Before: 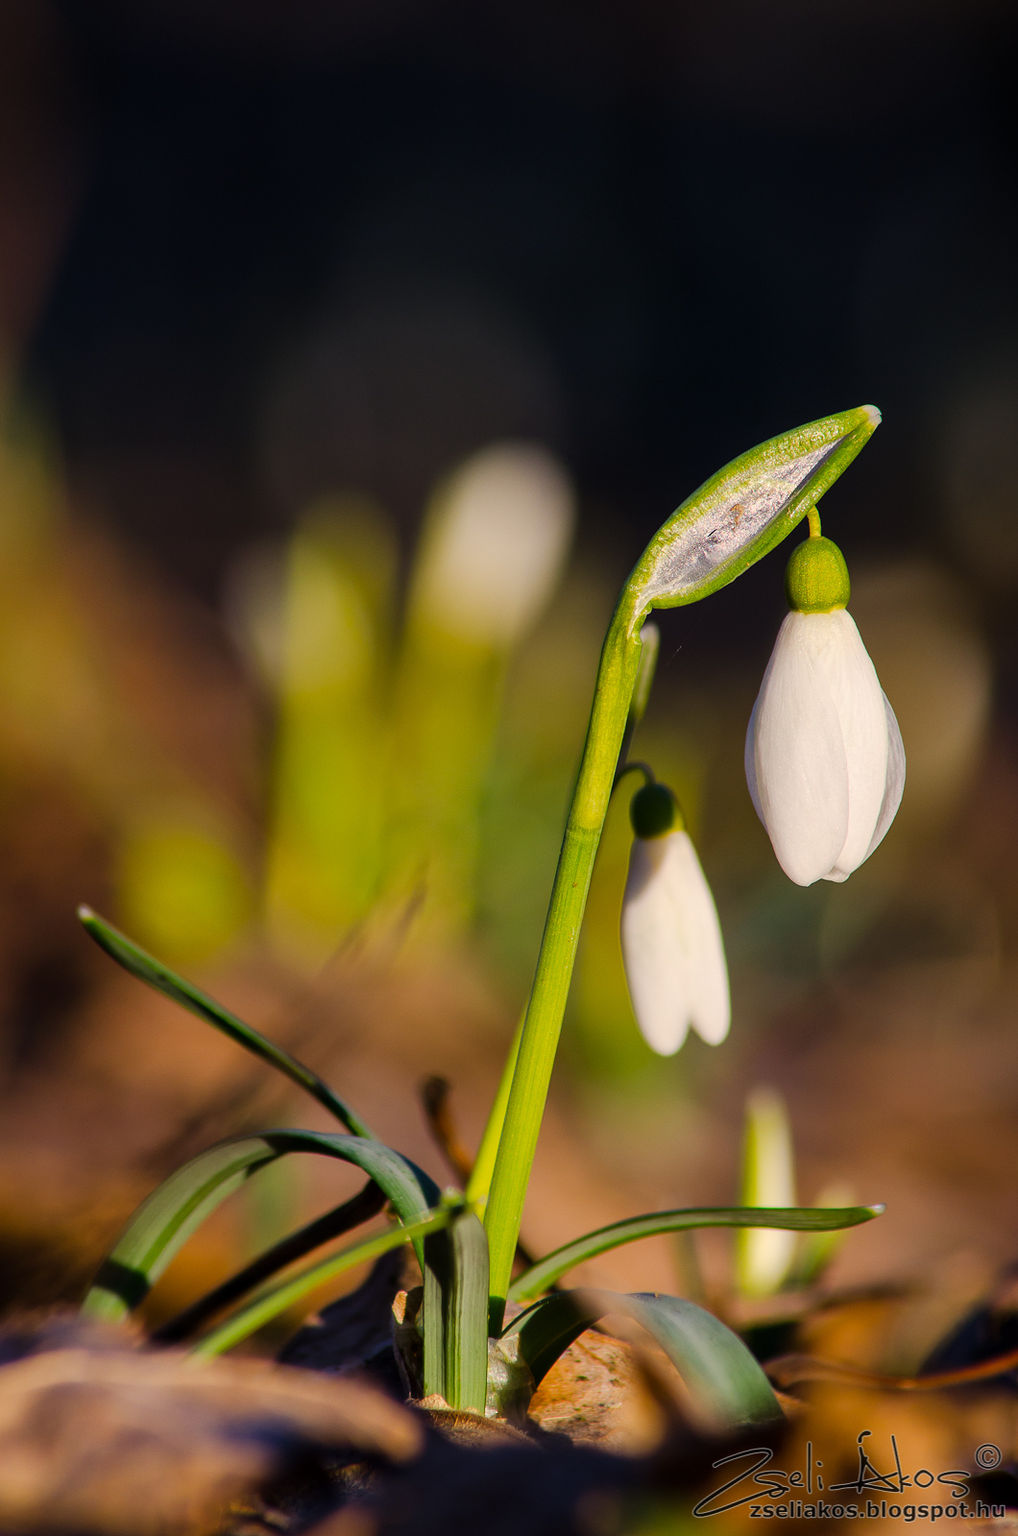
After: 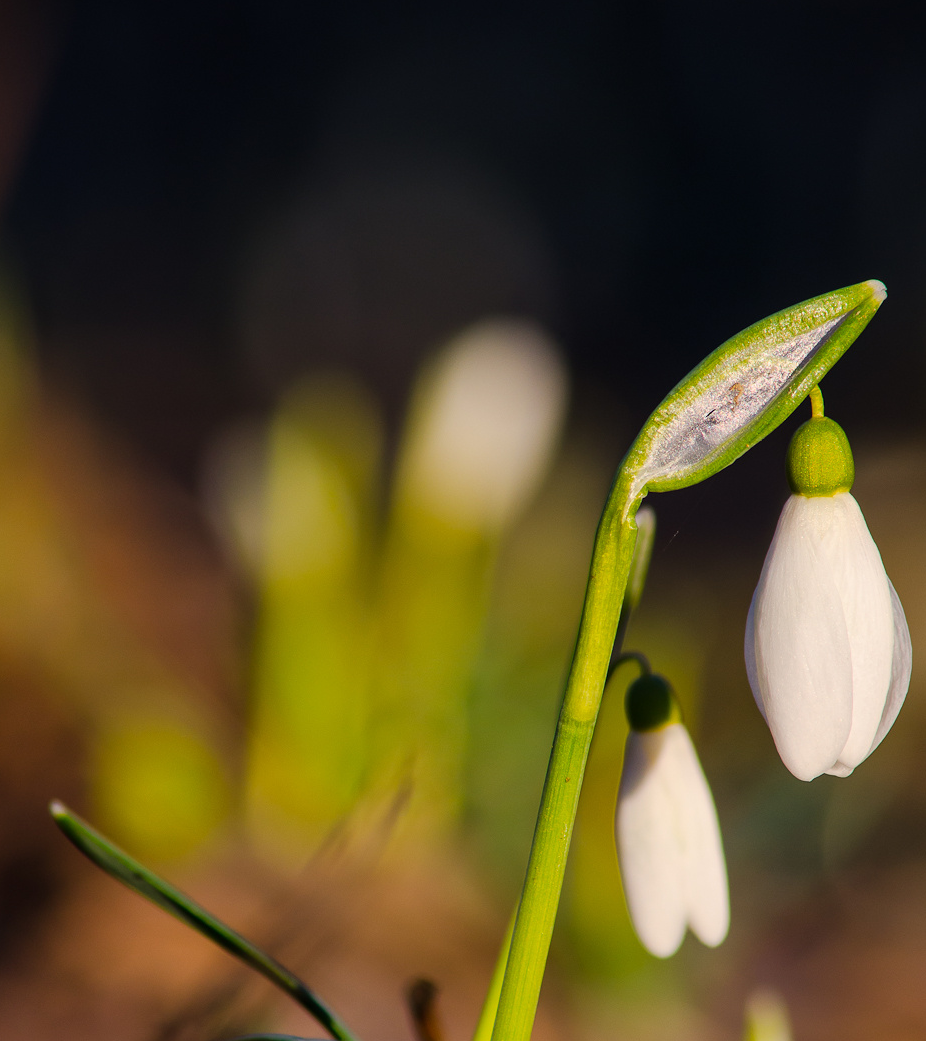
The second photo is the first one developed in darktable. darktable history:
crop: left 2.939%, top 8.923%, right 9.65%, bottom 25.994%
